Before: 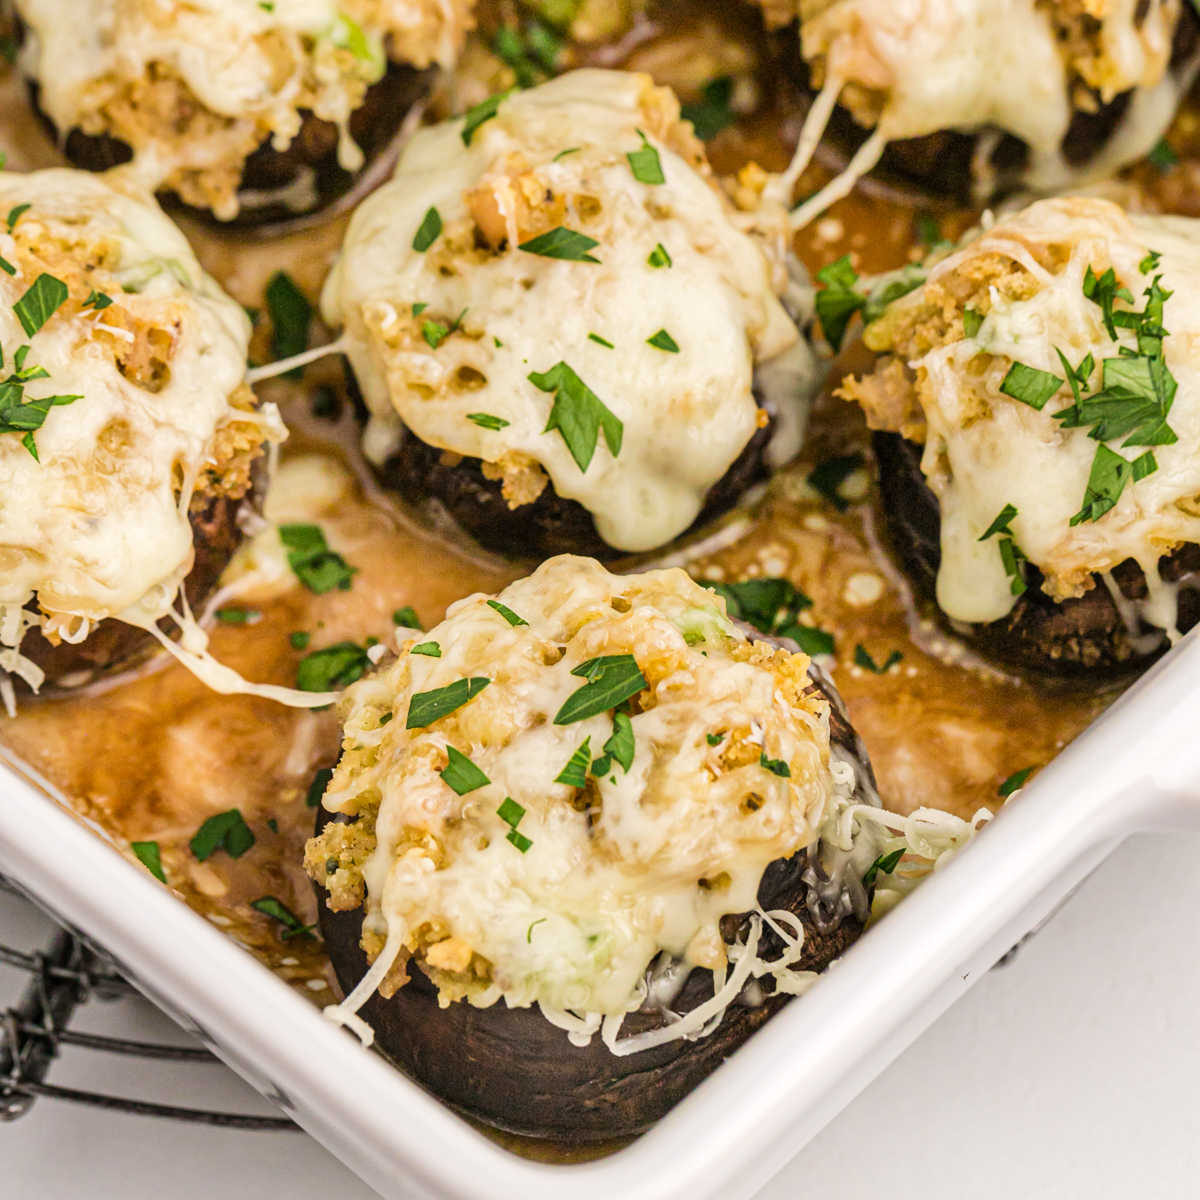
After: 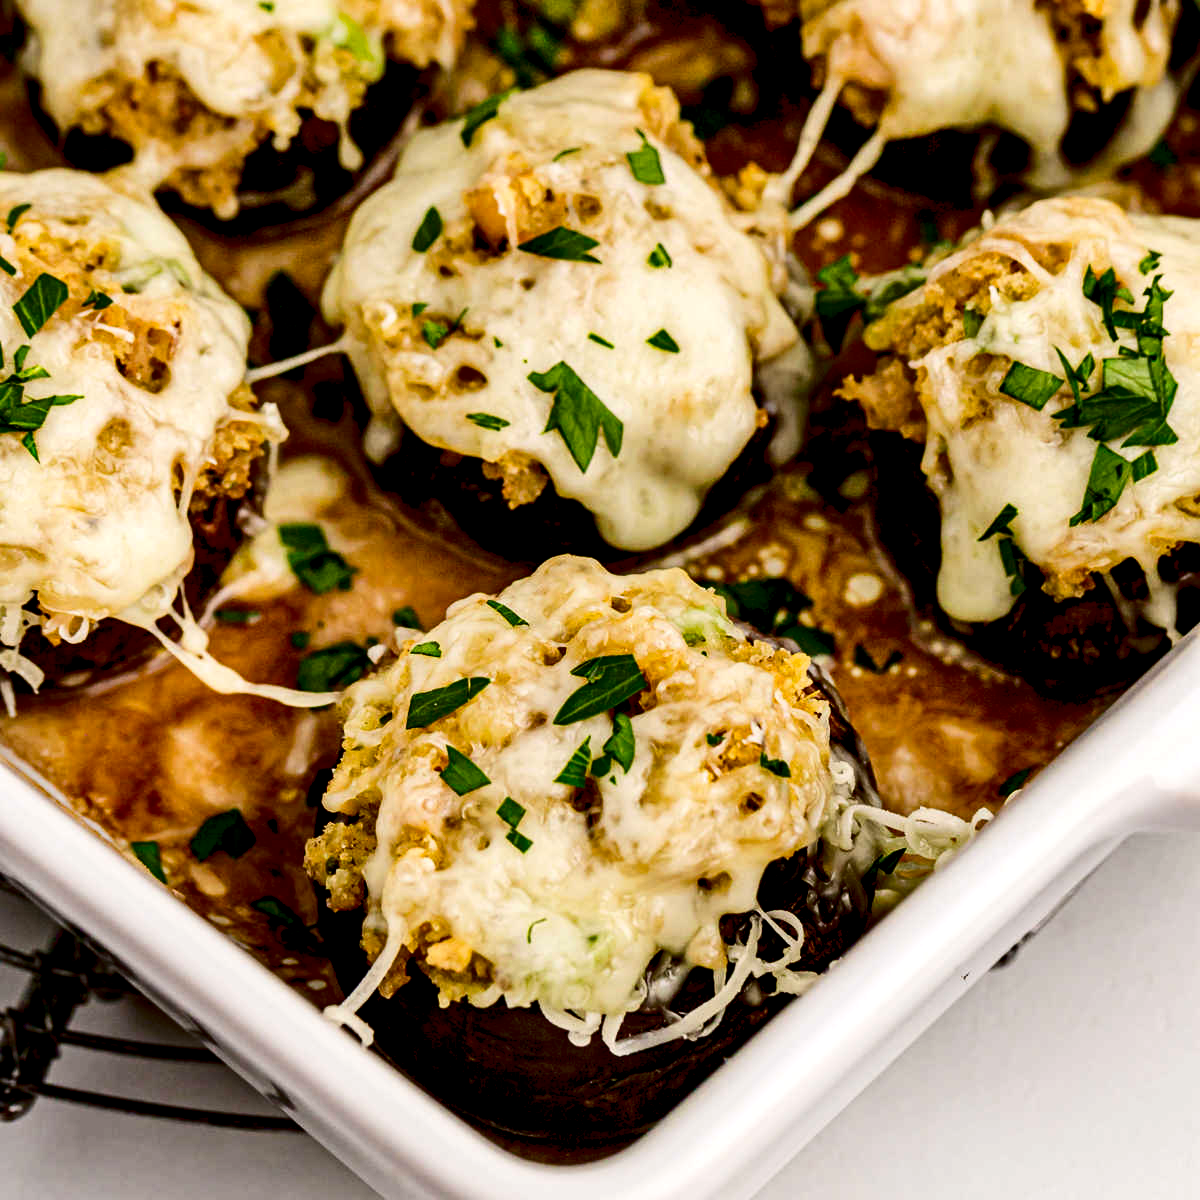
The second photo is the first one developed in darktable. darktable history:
exposure: black level correction 0.044, exposure -0.23 EV, compensate highlight preservation false
contrast brightness saturation: contrast 0.194, brightness -0.232, saturation 0.112
color balance rgb: perceptual saturation grading › global saturation -1.072%, global vibrance 9.678%, contrast 14.387%, saturation formula JzAzBz (2021)
